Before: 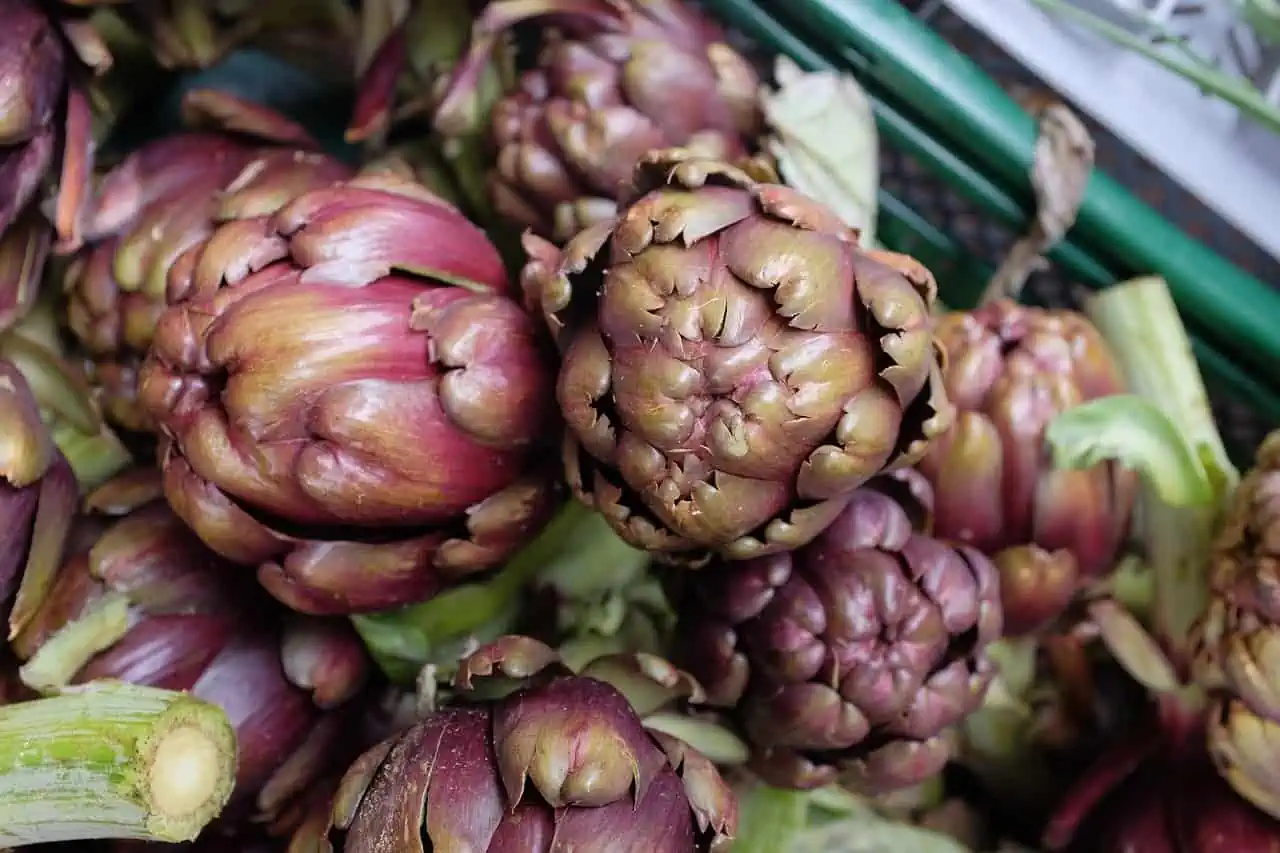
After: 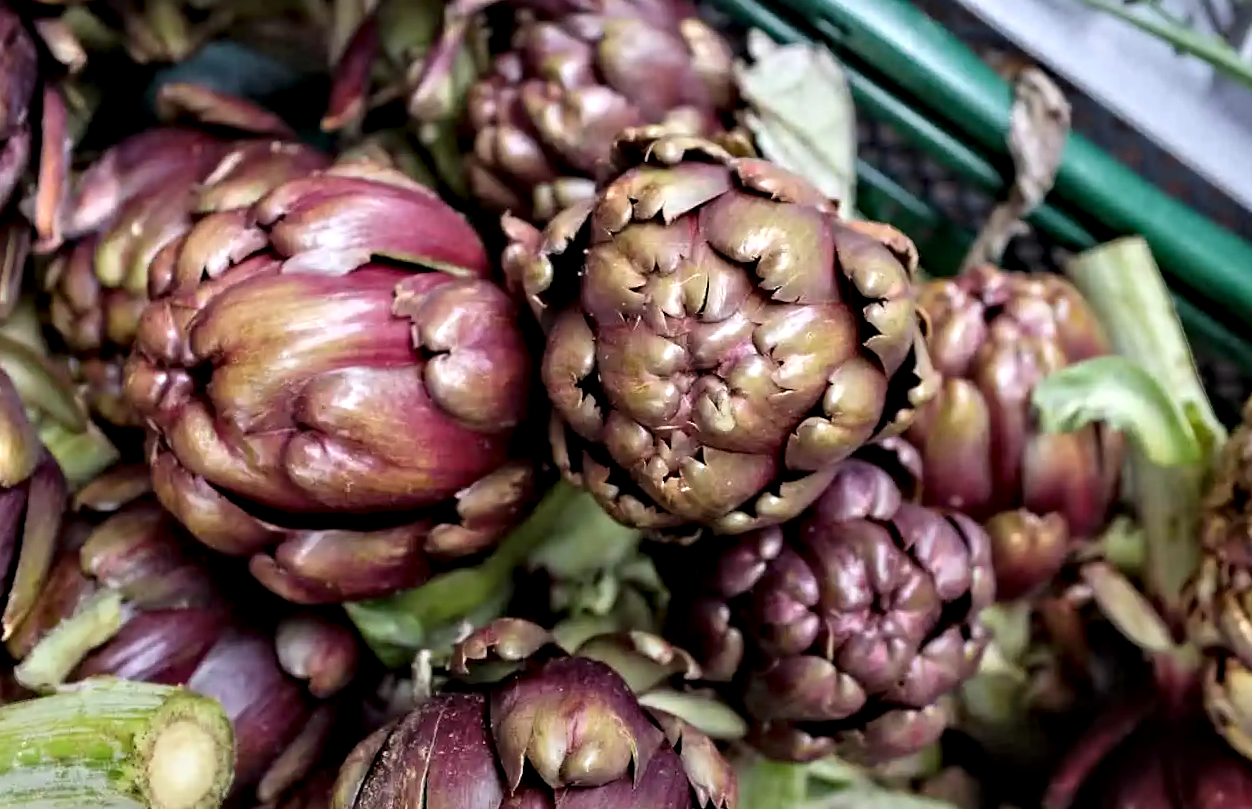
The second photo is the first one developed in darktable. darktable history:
rotate and perspective: rotation -2°, crop left 0.022, crop right 0.978, crop top 0.049, crop bottom 0.951
contrast equalizer: y [[0.511, 0.558, 0.631, 0.632, 0.559, 0.512], [0.5 ×6], [0.507, 0.559, 0.627, 0.644, 0.647, 0.647], [0 ×6], [0 ×6]]
